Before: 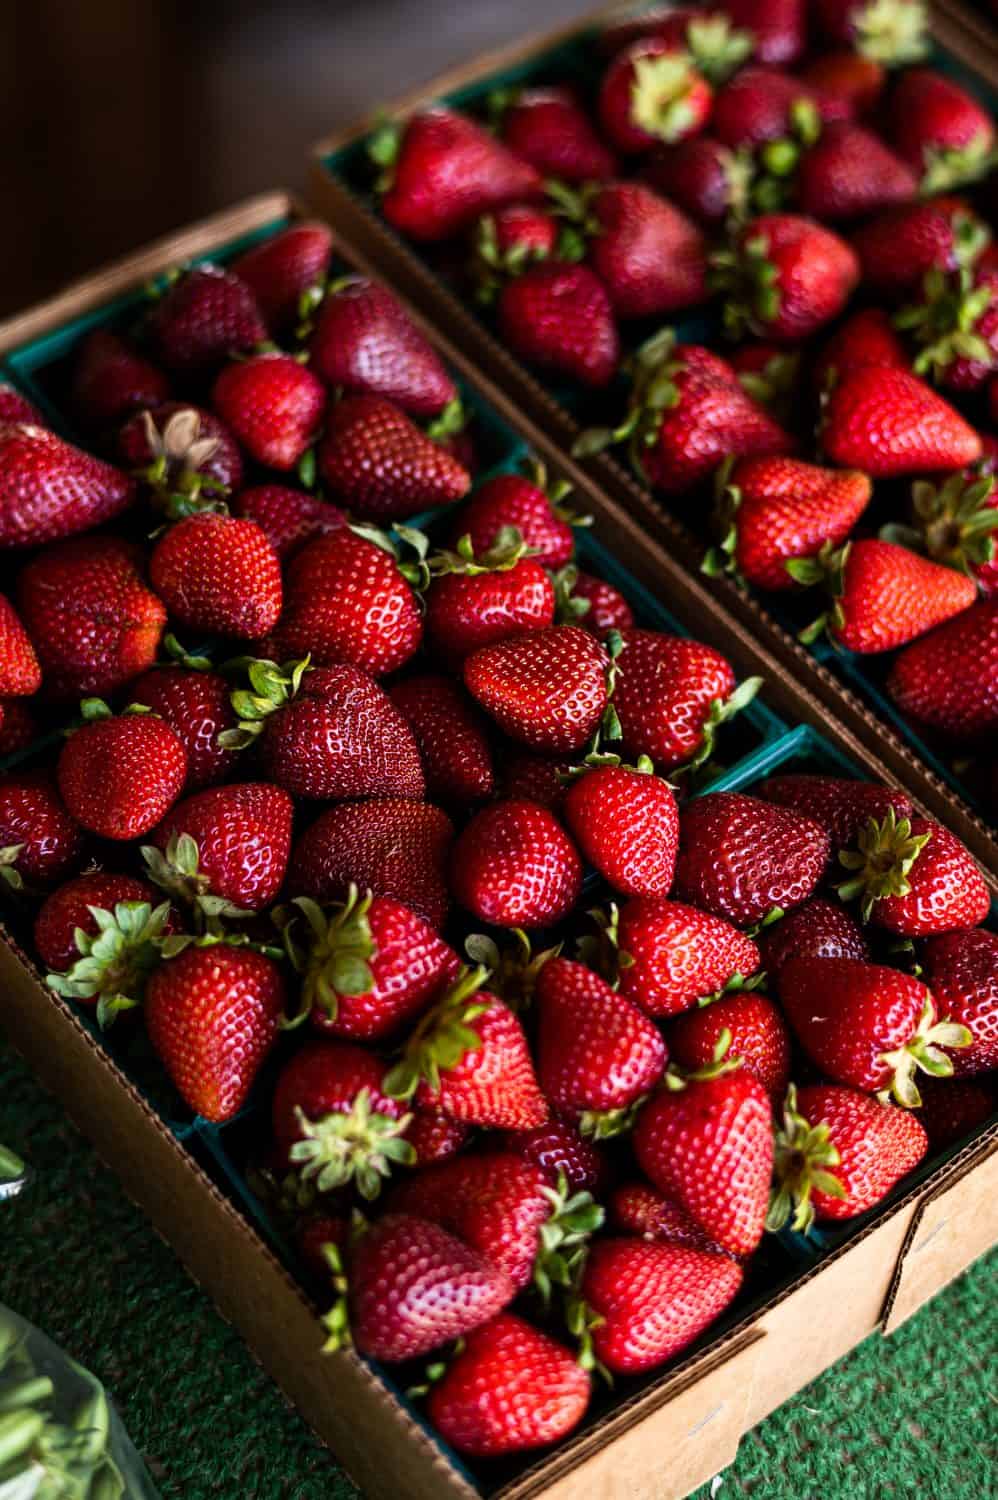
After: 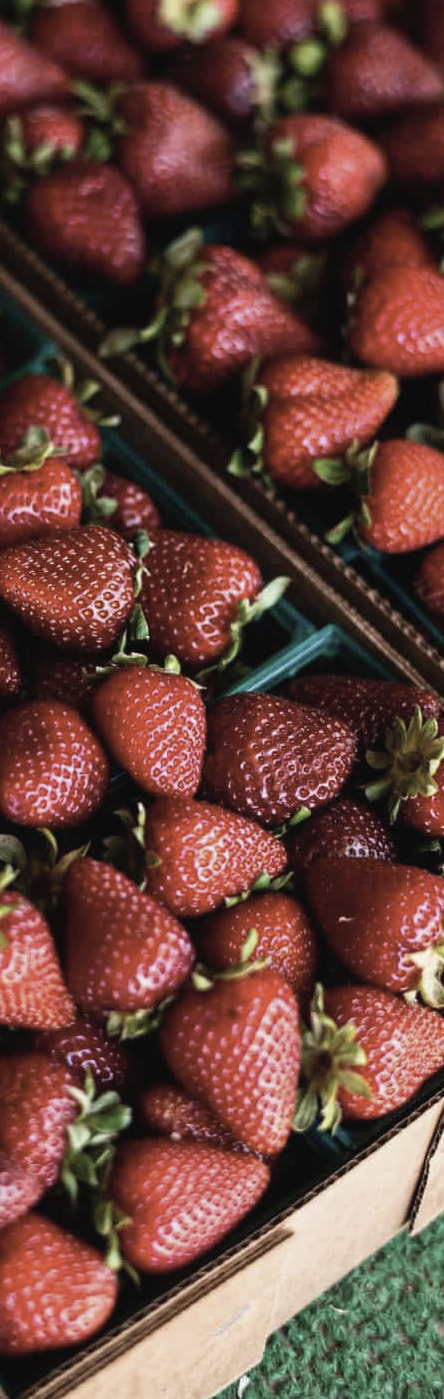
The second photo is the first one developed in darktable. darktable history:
crop: left 47.489%, top 6.705%, right 7.965%
contrast brightness saturation: contrast -0.061, saturation -0.406
